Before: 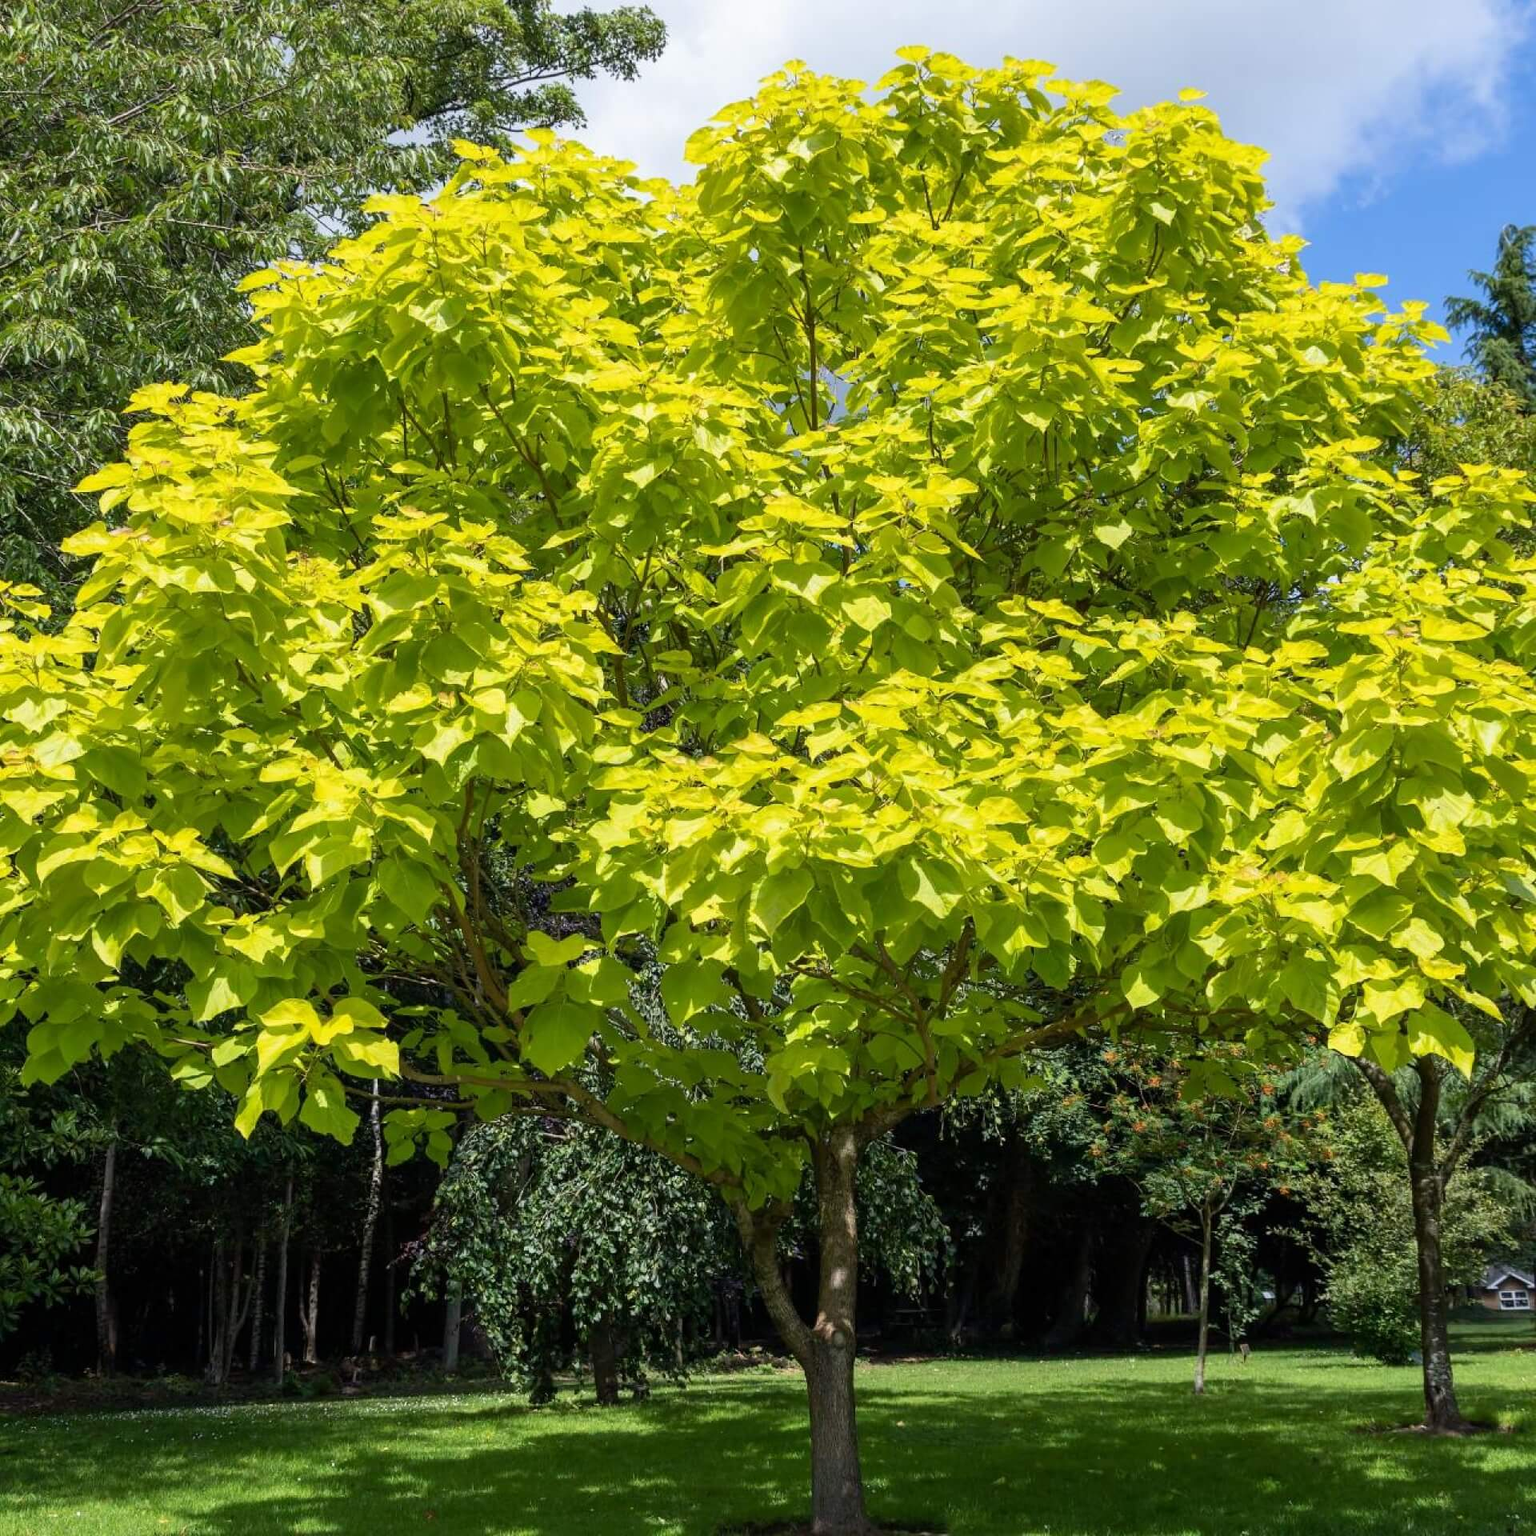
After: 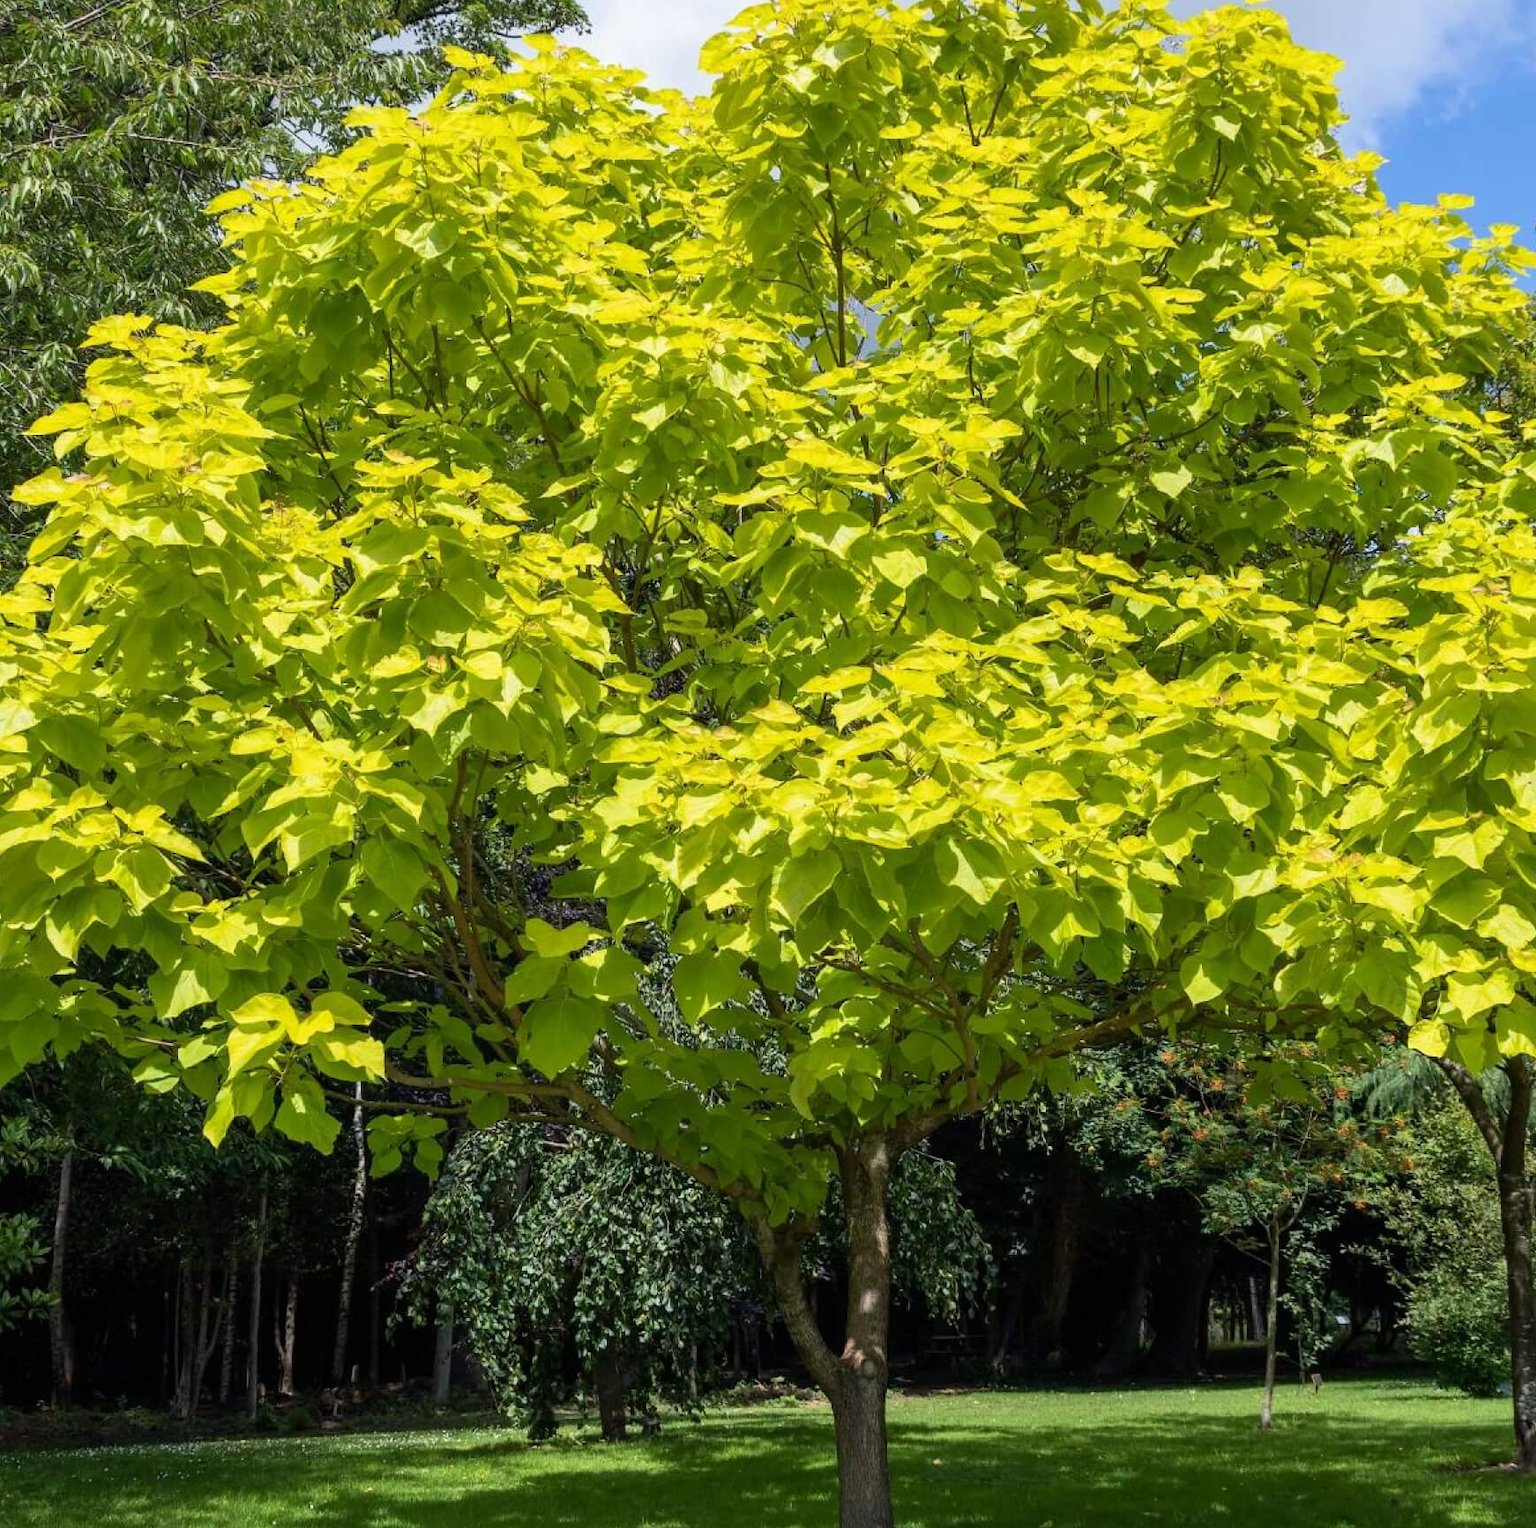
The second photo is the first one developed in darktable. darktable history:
crop: left 3.311%, top 6.372%, right 5.938%, bottom 3.317%
